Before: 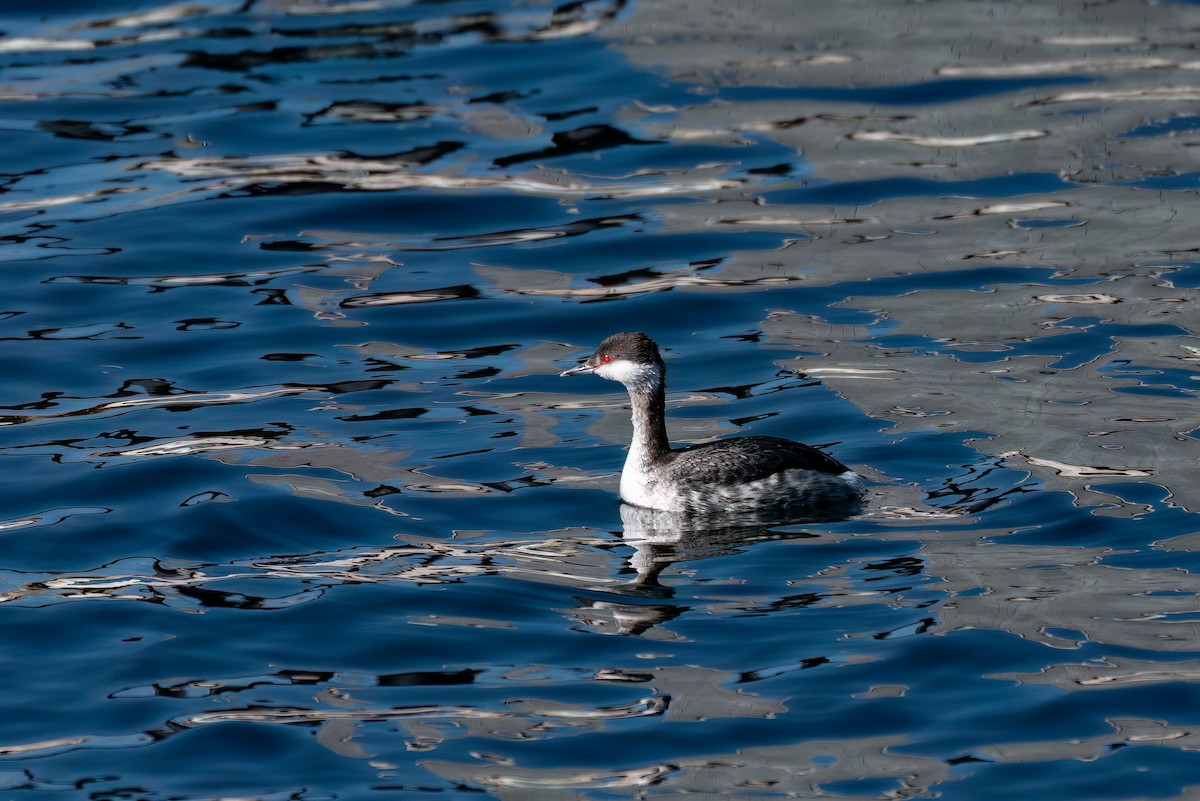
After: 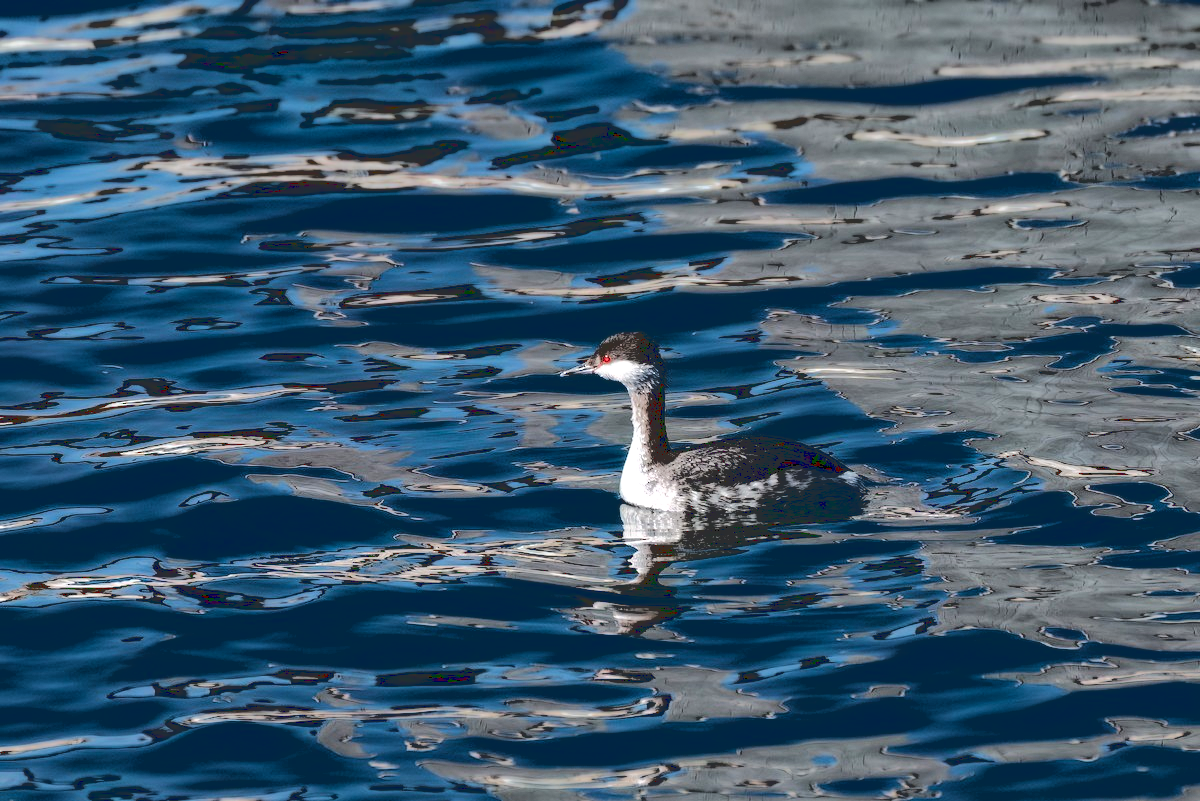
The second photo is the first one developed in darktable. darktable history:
exposure: exposure 0.238 EV, compensate highlight preservation false
shadows and highlights: shadows -11.16, white point adjustment 1.5, highlights 10.03
contrast brightness saturation: contrast -0.013, brightness -0.011, saturation 0.031
base curve: curves: ch0 [(0.065, 0.026) (0.236, 0.358) (0.53, 0.546) (0.777, 0.841) (0.924, 0.992)], preserve colors average RGB
